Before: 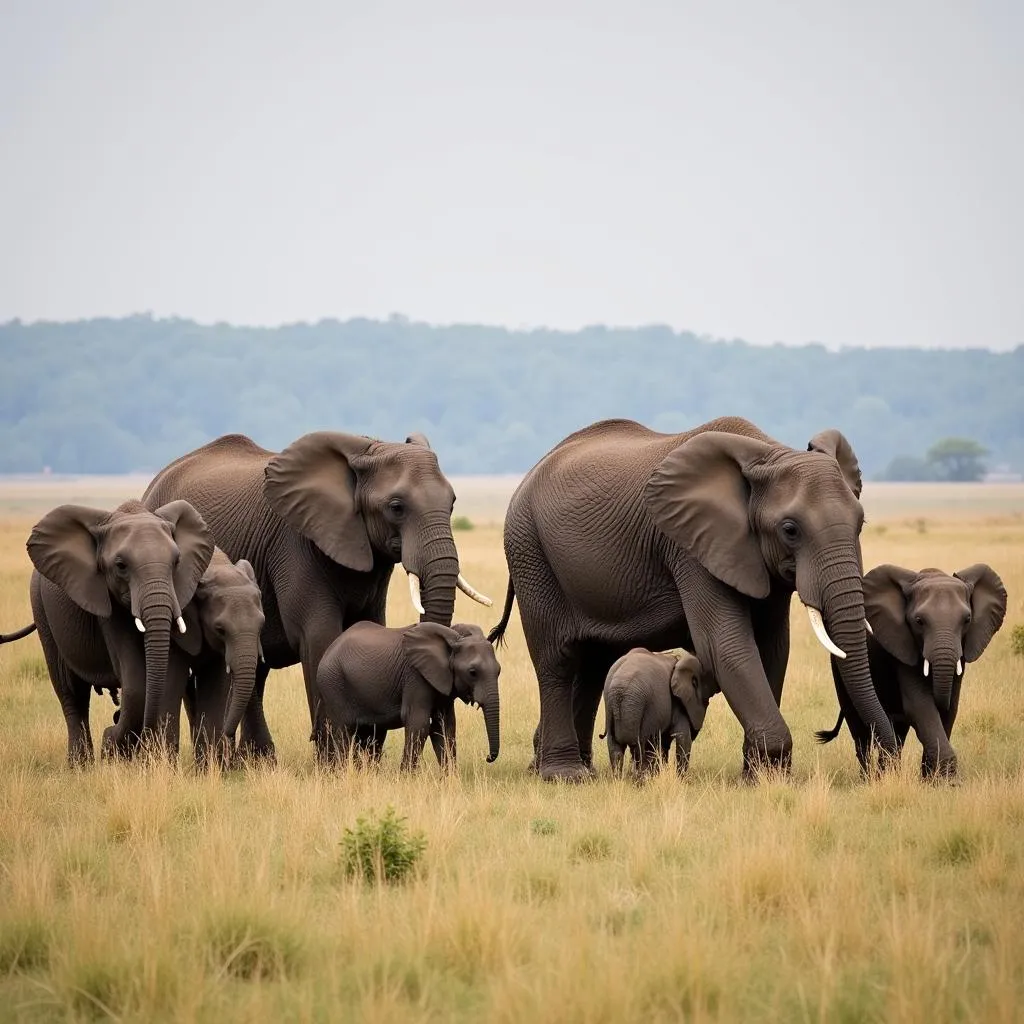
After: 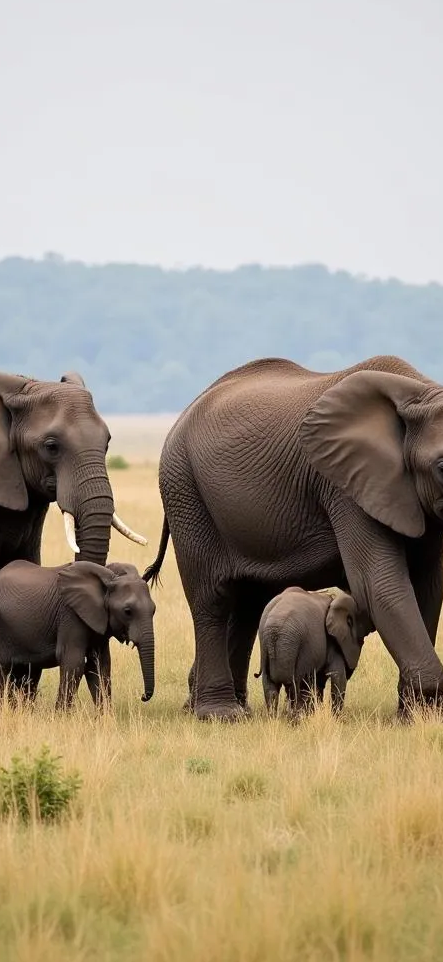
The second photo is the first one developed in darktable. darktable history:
crop: left 33.769%, top 6.029%, right 22.957%
